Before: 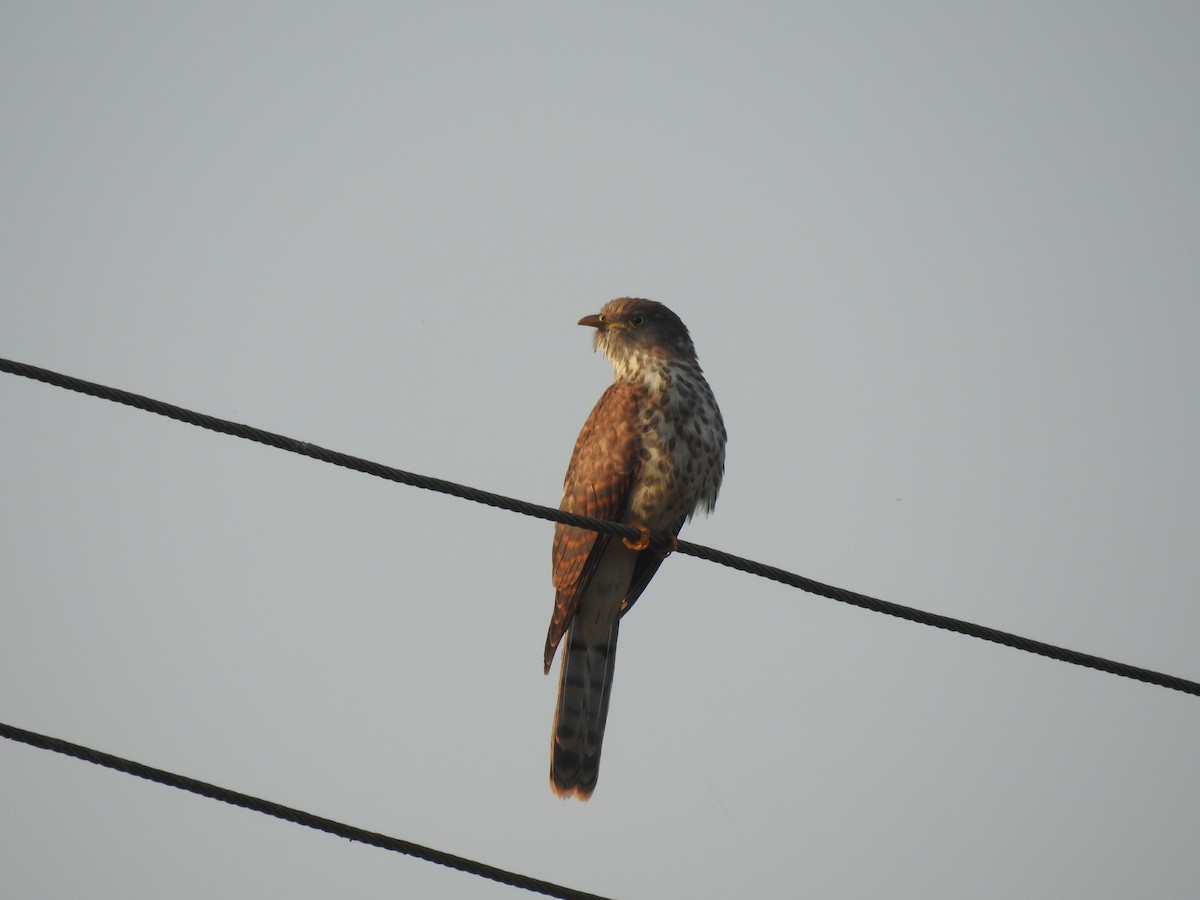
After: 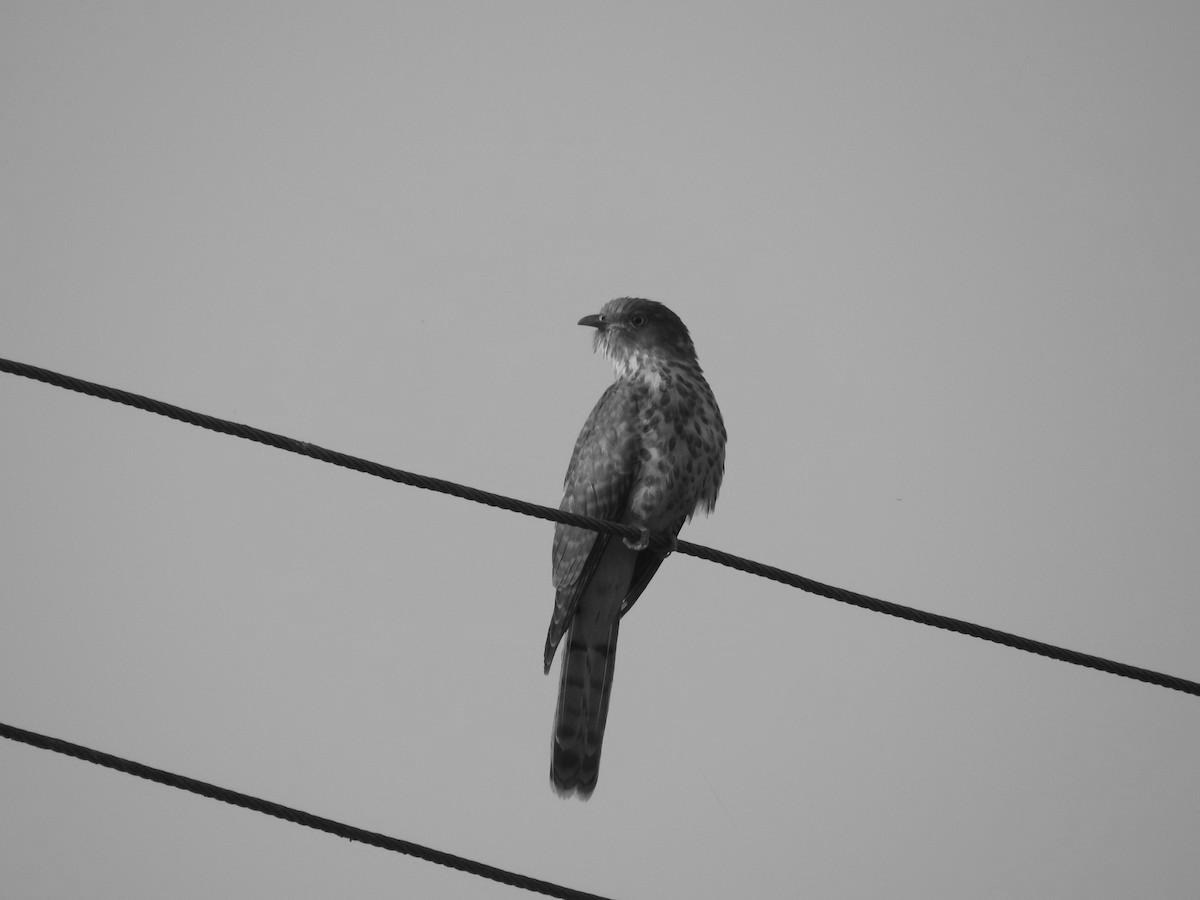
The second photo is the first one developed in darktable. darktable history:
base curve: curves: ch0 [(0, 0) (0.74, 0.67) (1, 1)]
monochrome: on, module defaults
color balance: mode lift, gamma, gain (sRGB)
